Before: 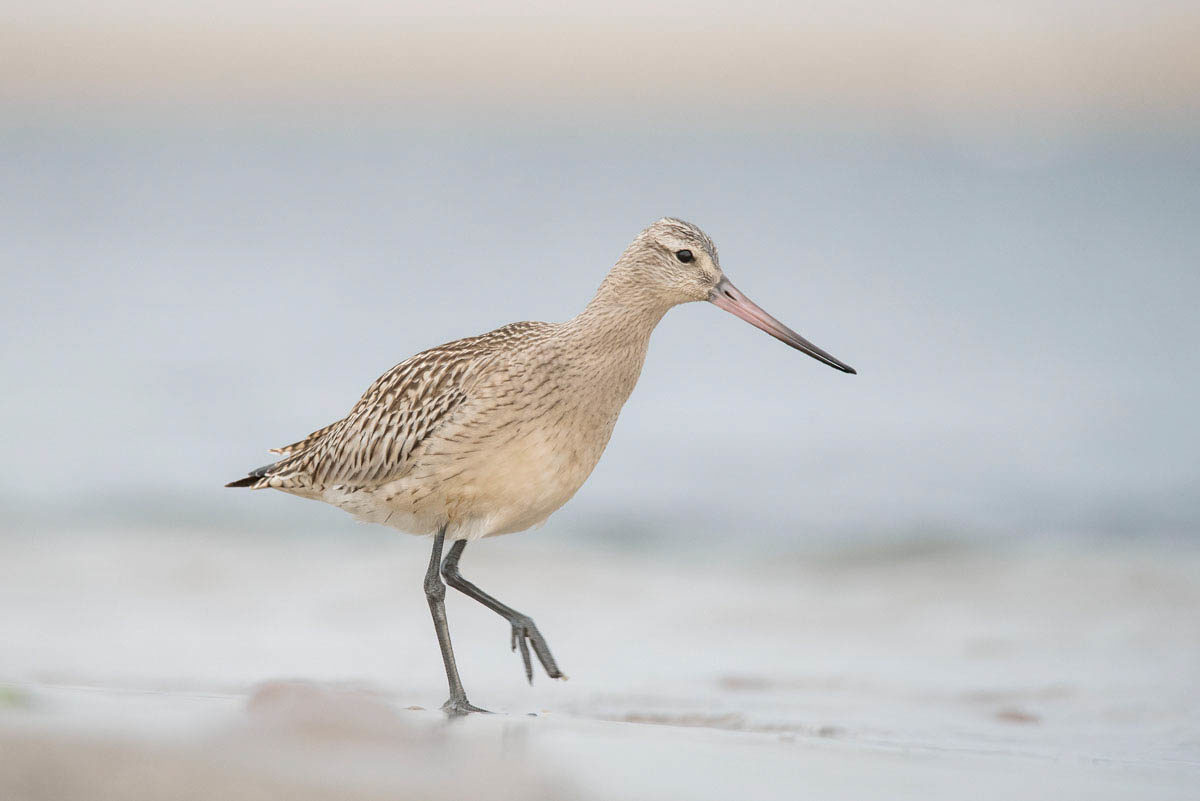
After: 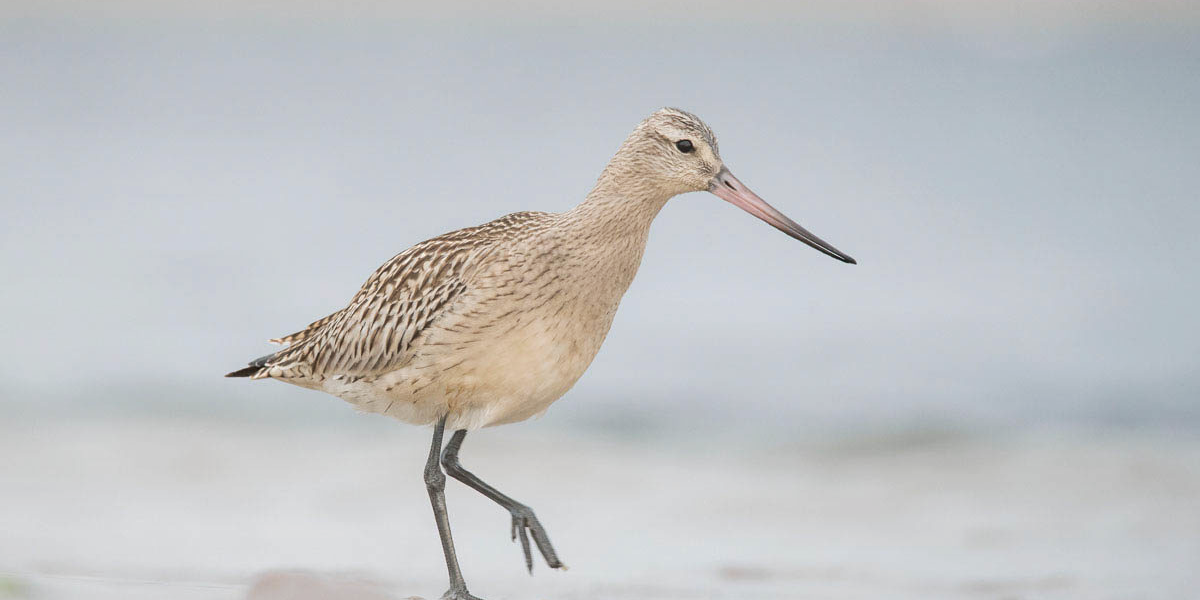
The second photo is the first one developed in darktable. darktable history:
tone curve: curves: ch0 [(0, 0) (0.003, 0.04) (0.011, 0.053) (0.025, 0.077) (0.044, 0.104) (0.069, 0.127) (0.1, 0.15) (0.136, 0.177) (0.177, 0.215) (0.224, 0.254) (0.277, 0.3) (0.335, 0.355) (0.399, 0.41) (0.468, 0.477) (0.543, 0.554) (0.623, 0.636) (0.709, 0.72) (0.801, 0.804) (0.898, 0.892) (1, 1)], preserve colors none
crop: top 13.819%, bottom 11.169%
